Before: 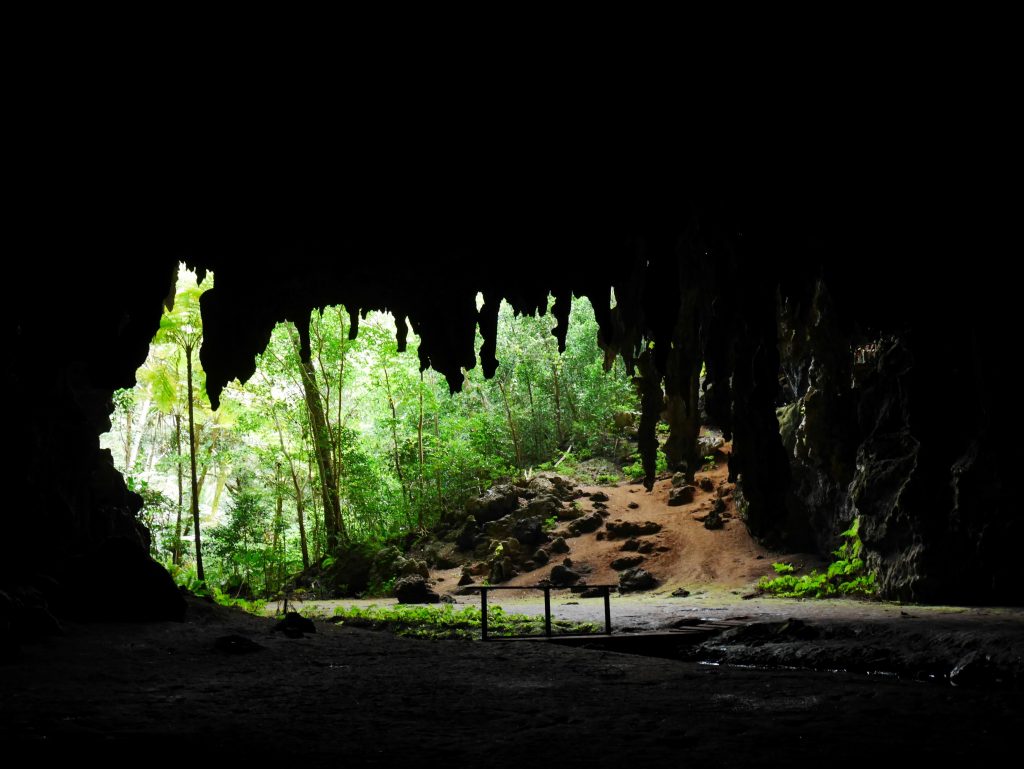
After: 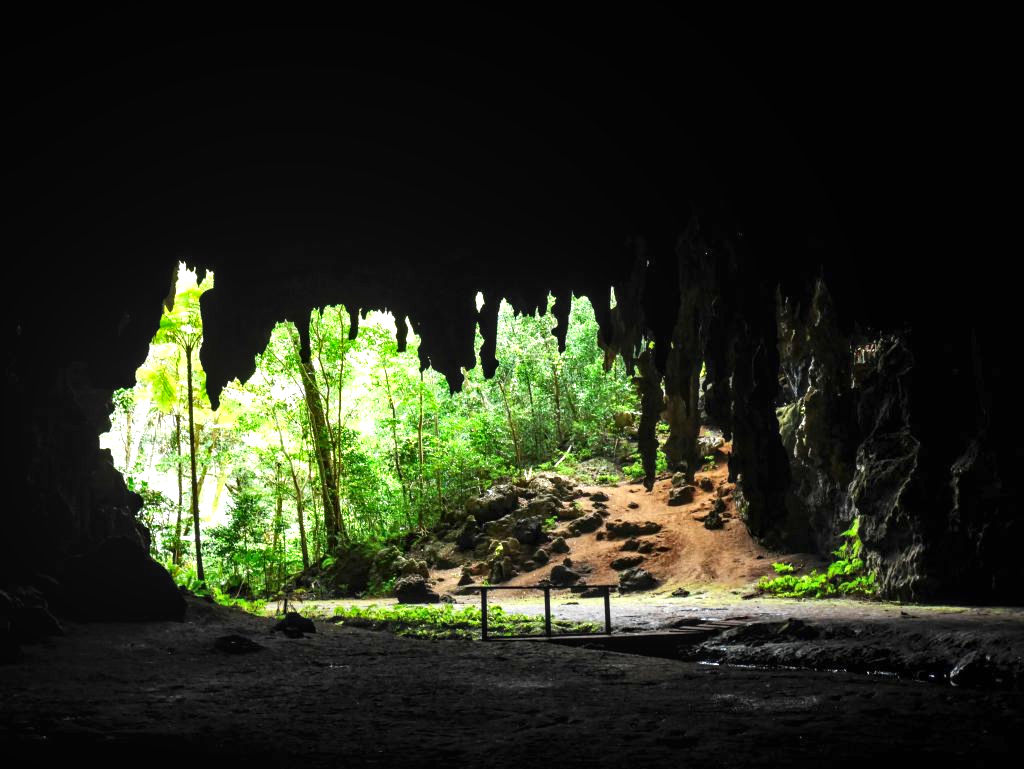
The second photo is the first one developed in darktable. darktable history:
exposure: black level correction 0, exposure 1 EV, compensate exposure bias true, compensate highlight preservation false
white balance: red 1, blue 1
local contrast: on, module defaults
